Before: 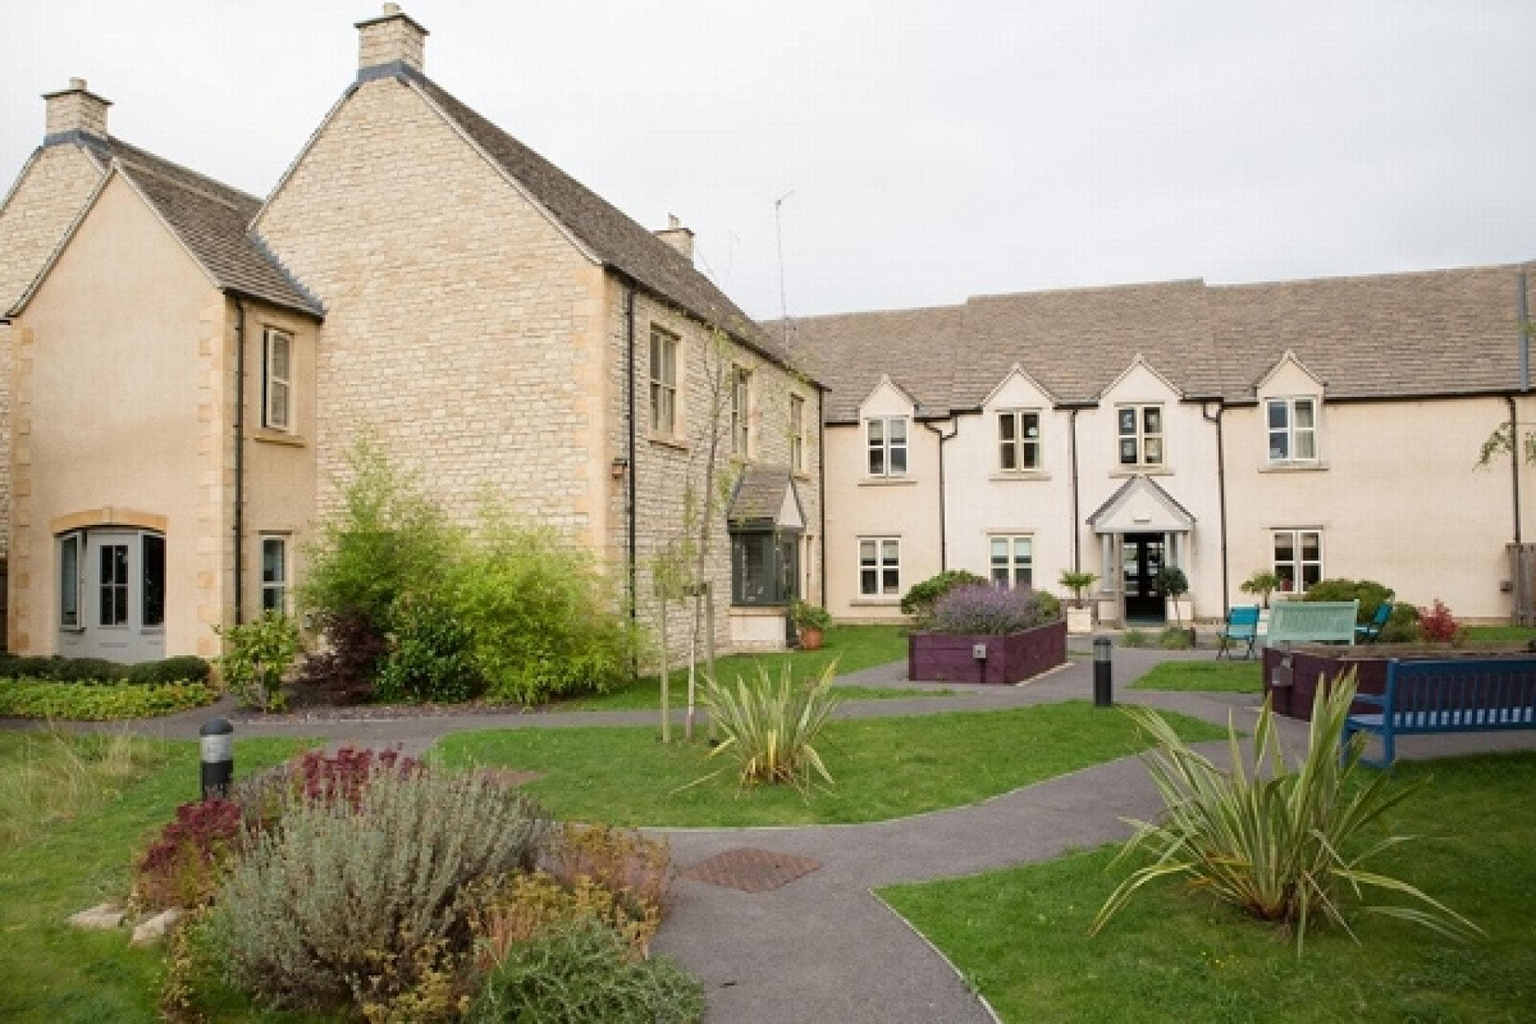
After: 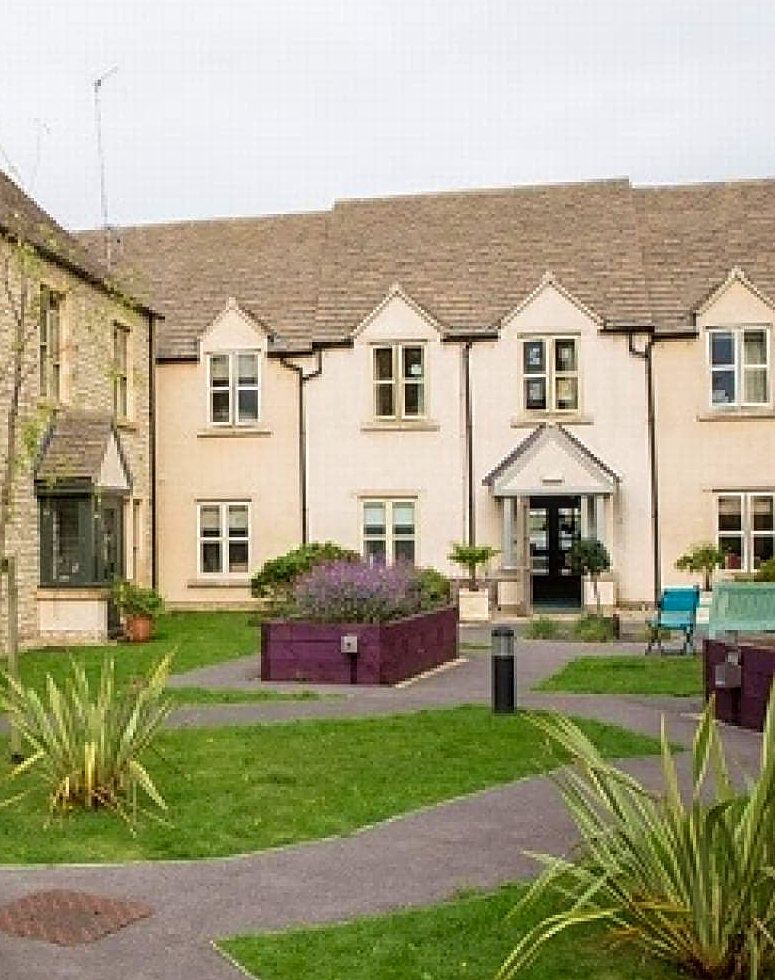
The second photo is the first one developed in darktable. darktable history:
crop: left 45.62%, top 13.284%, right 13.981%, bottom 10.077%
velvia: on, module defaults
local contrast: on, module defaults
contrast brightness saturation: contrast 0.038, saturation 0.153
sharpen: on, module defaults
